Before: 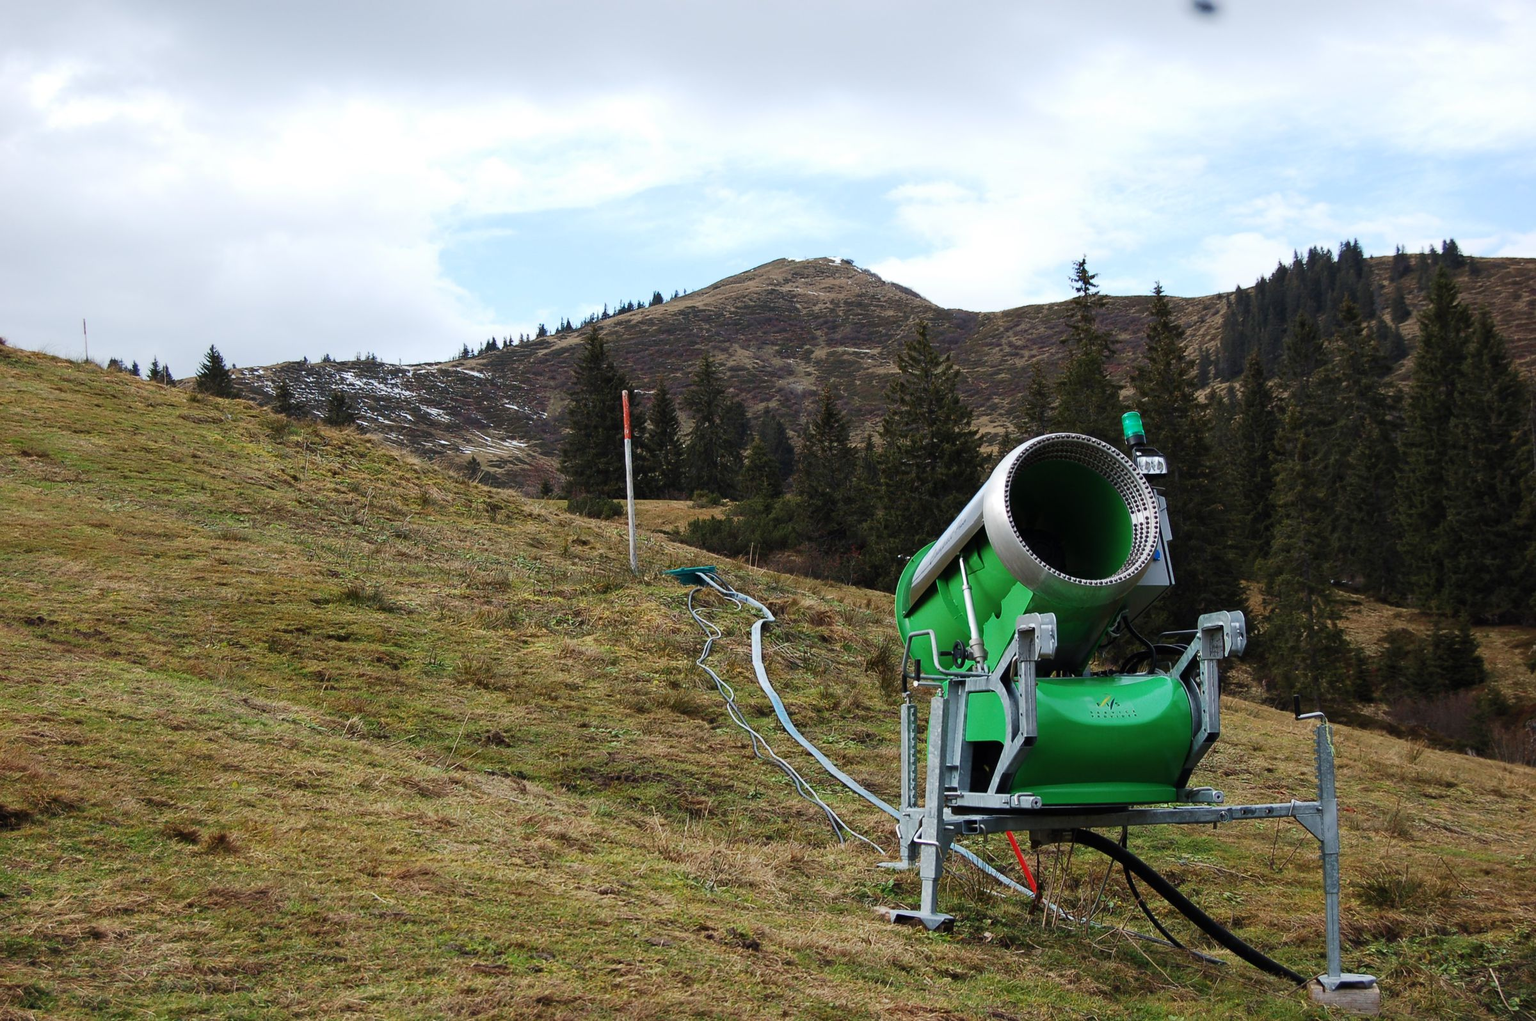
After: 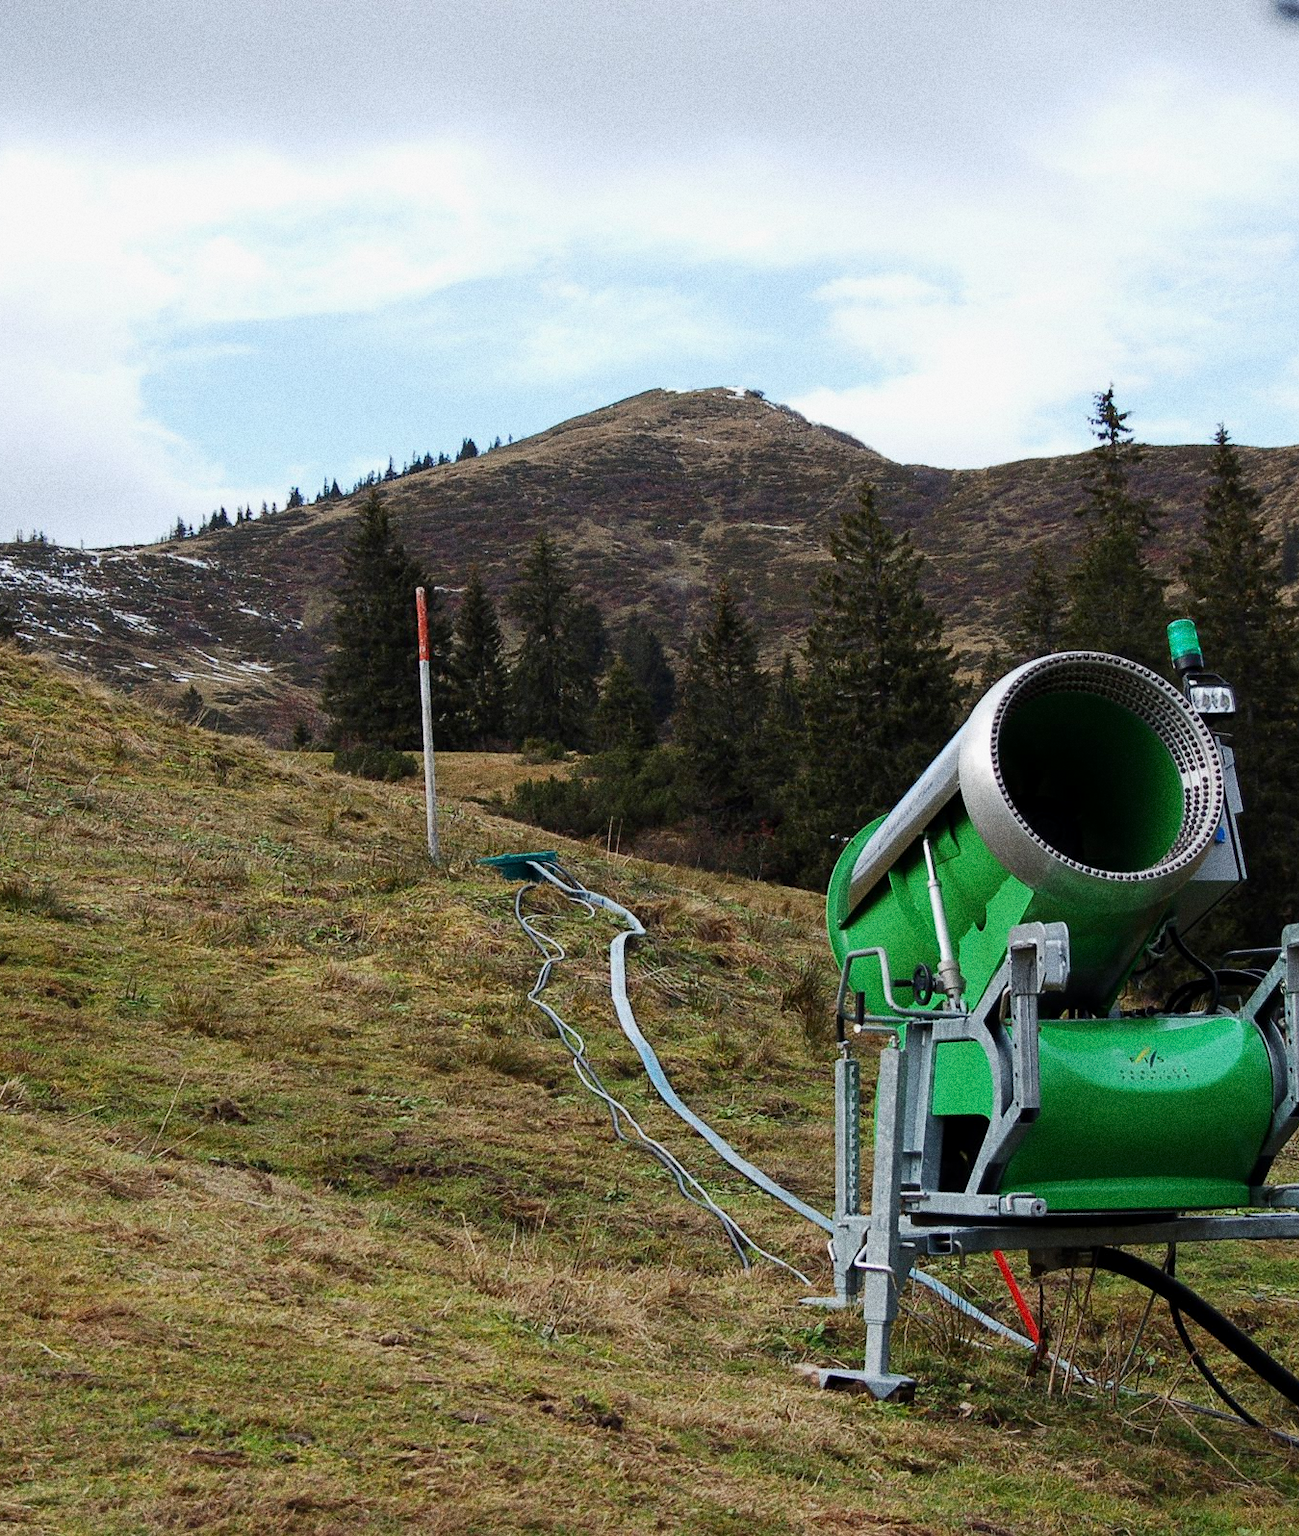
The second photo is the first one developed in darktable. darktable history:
grain: strength 49.07%
exposure: black level correction 0.002, exposure -0.1 EV, compensate highlight preservation false
crop and rotate: left 22.516%, right 21.234%
